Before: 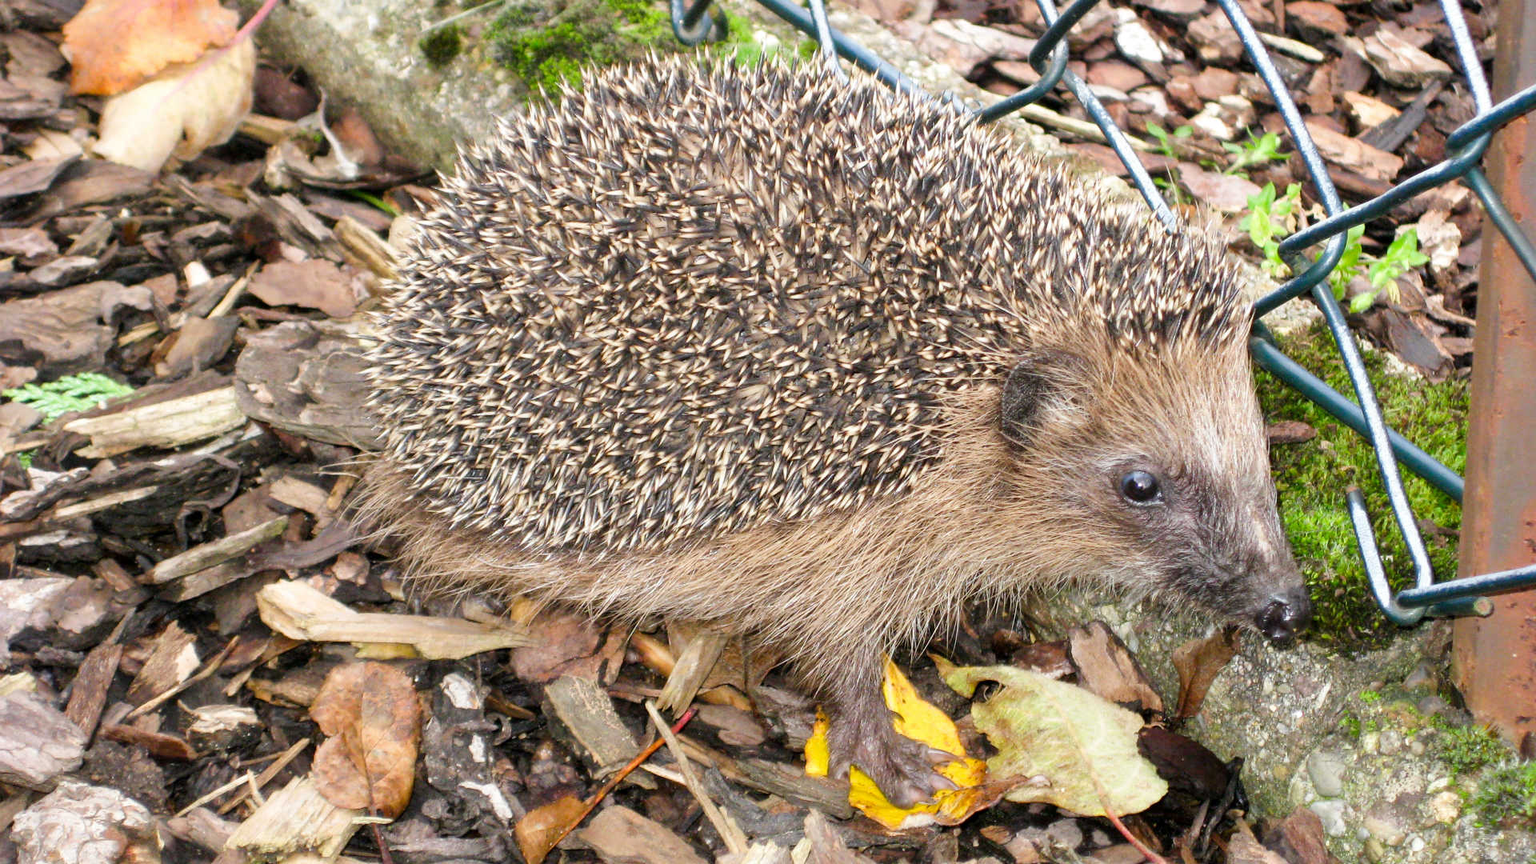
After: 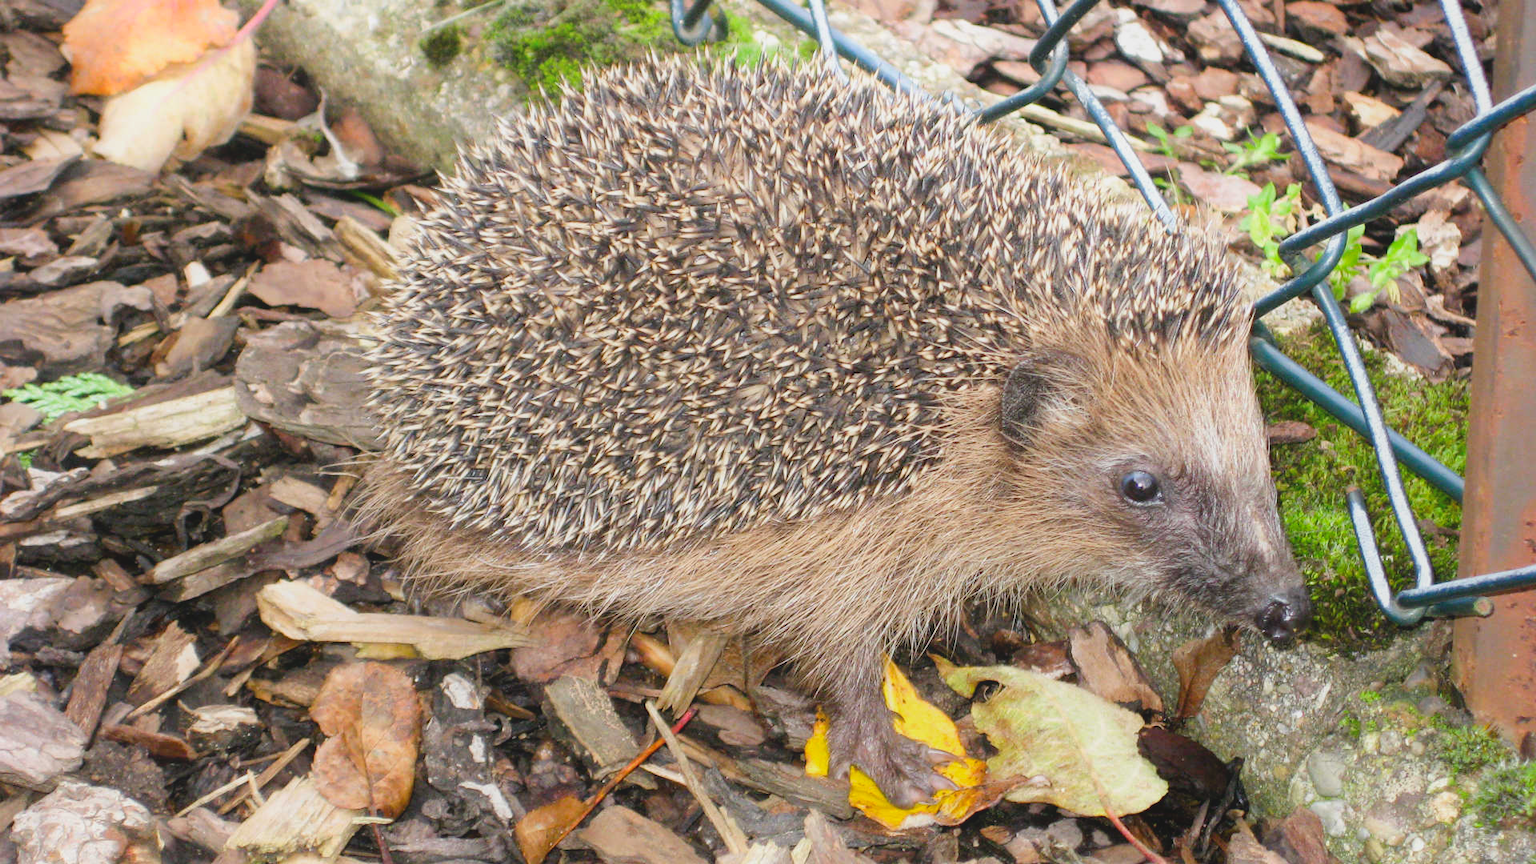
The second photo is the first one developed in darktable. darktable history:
contrast equalizer: y [[0.46, 0.454, 0.451, 0.451, 0.455, 0.46], [0.5 ×6], [0.5 ×6], [0 ×6], [0 ×6]]
shadows and highlights: highlights 70.7, soften with gaussian
